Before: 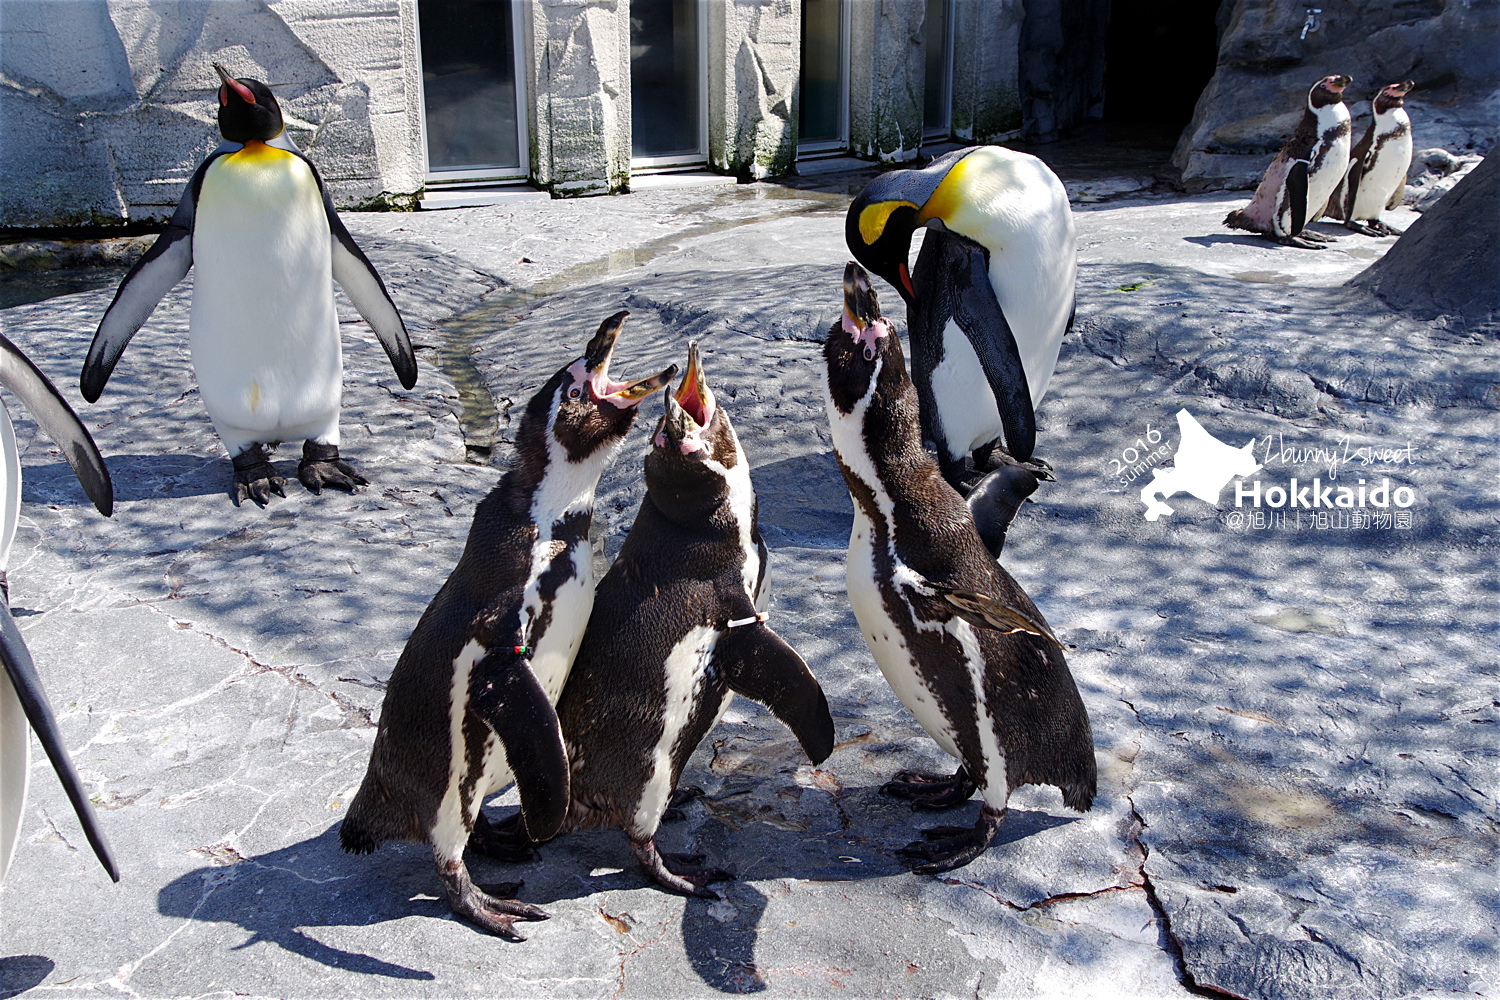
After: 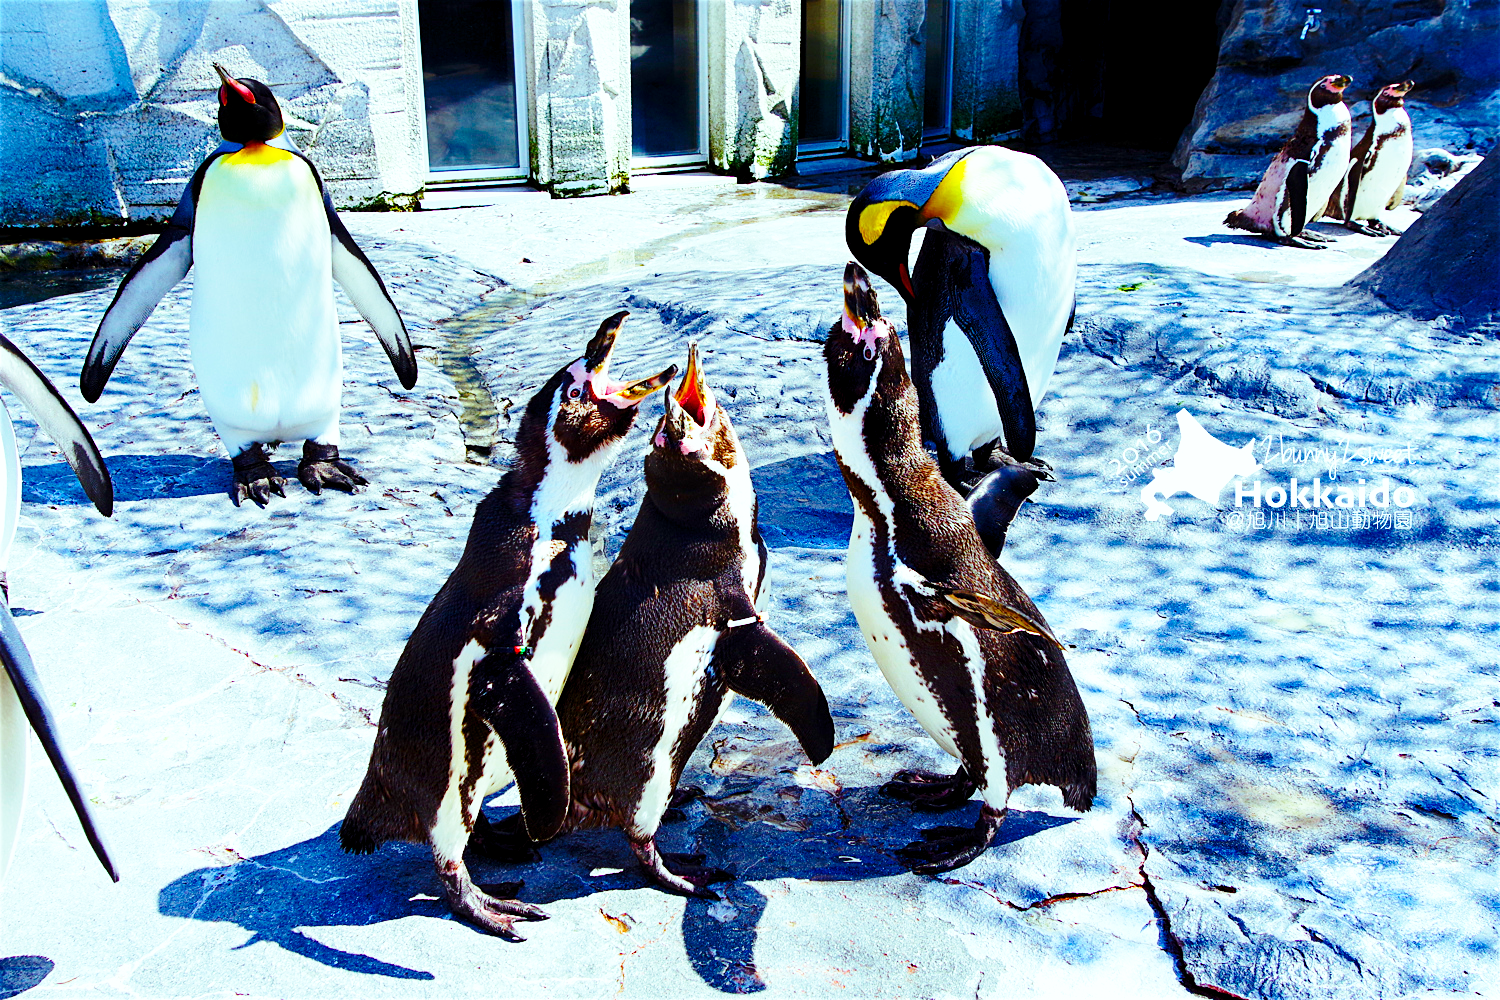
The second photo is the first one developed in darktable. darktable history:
color balance rgb: highlights gain › chroma 5.291%, highlights gain › hue 197.03°, global offset › luminance -0.261%, linear chroma grading › shadows -8.507%, linear chroma grading › global chroma 9.907%, perceptual saturation grading › global saturation 20%, perceptual saturation grading › highlights -24.799%, perceptual saturation grading › shadows 23.939%, global vibrance 50.463%
contrast brightness saturation: contrast 0.144
base curve: curves: ch0 [(0, 0) (0.028, 0.03) (0.105, 0.232) (0.387, 0.748) (0.754, 0.968) (1, 1)], preserve colors none
